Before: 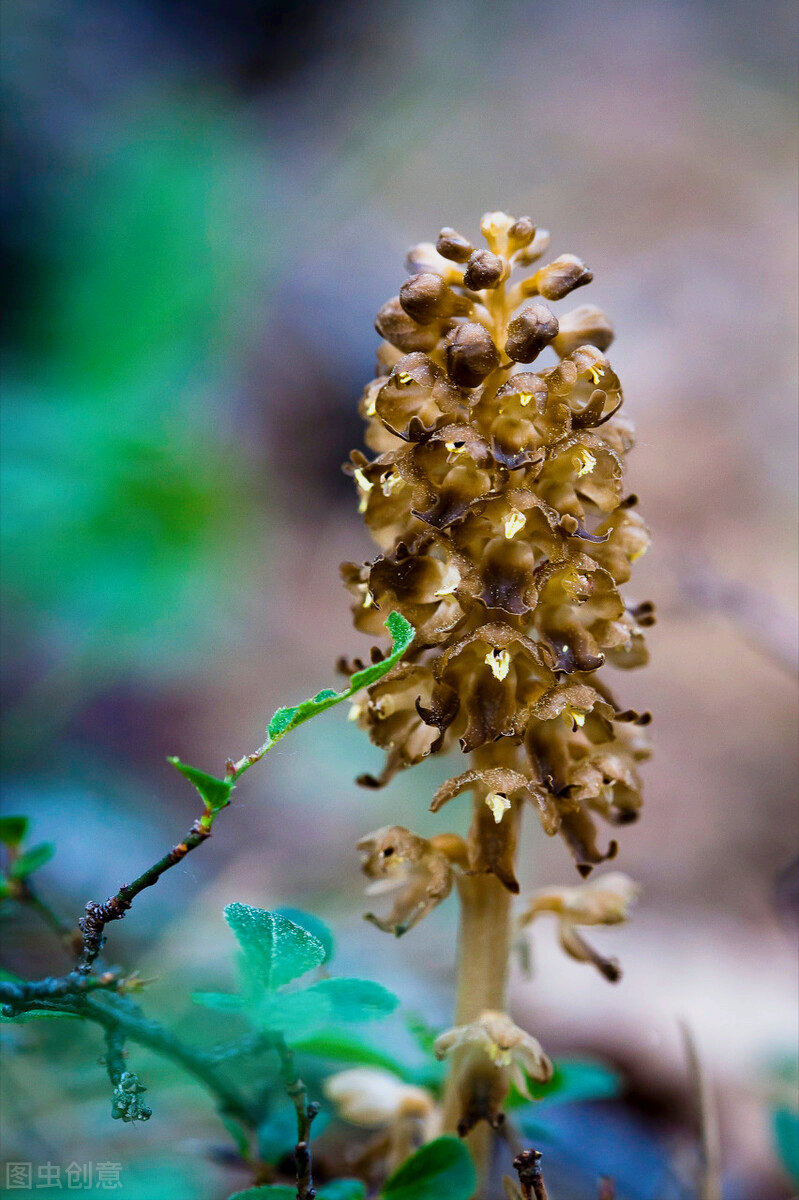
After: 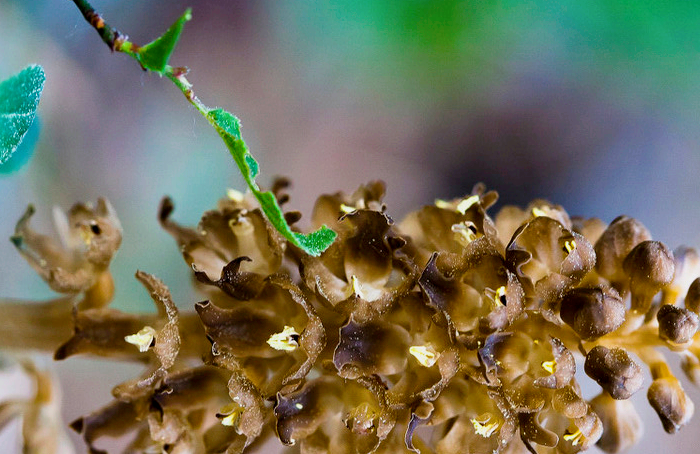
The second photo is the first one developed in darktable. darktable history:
orientation: orientation rotate -90°
crop and rotate: left 21.036%, top 19.938%, right 20.556%, bottom 23.193%
